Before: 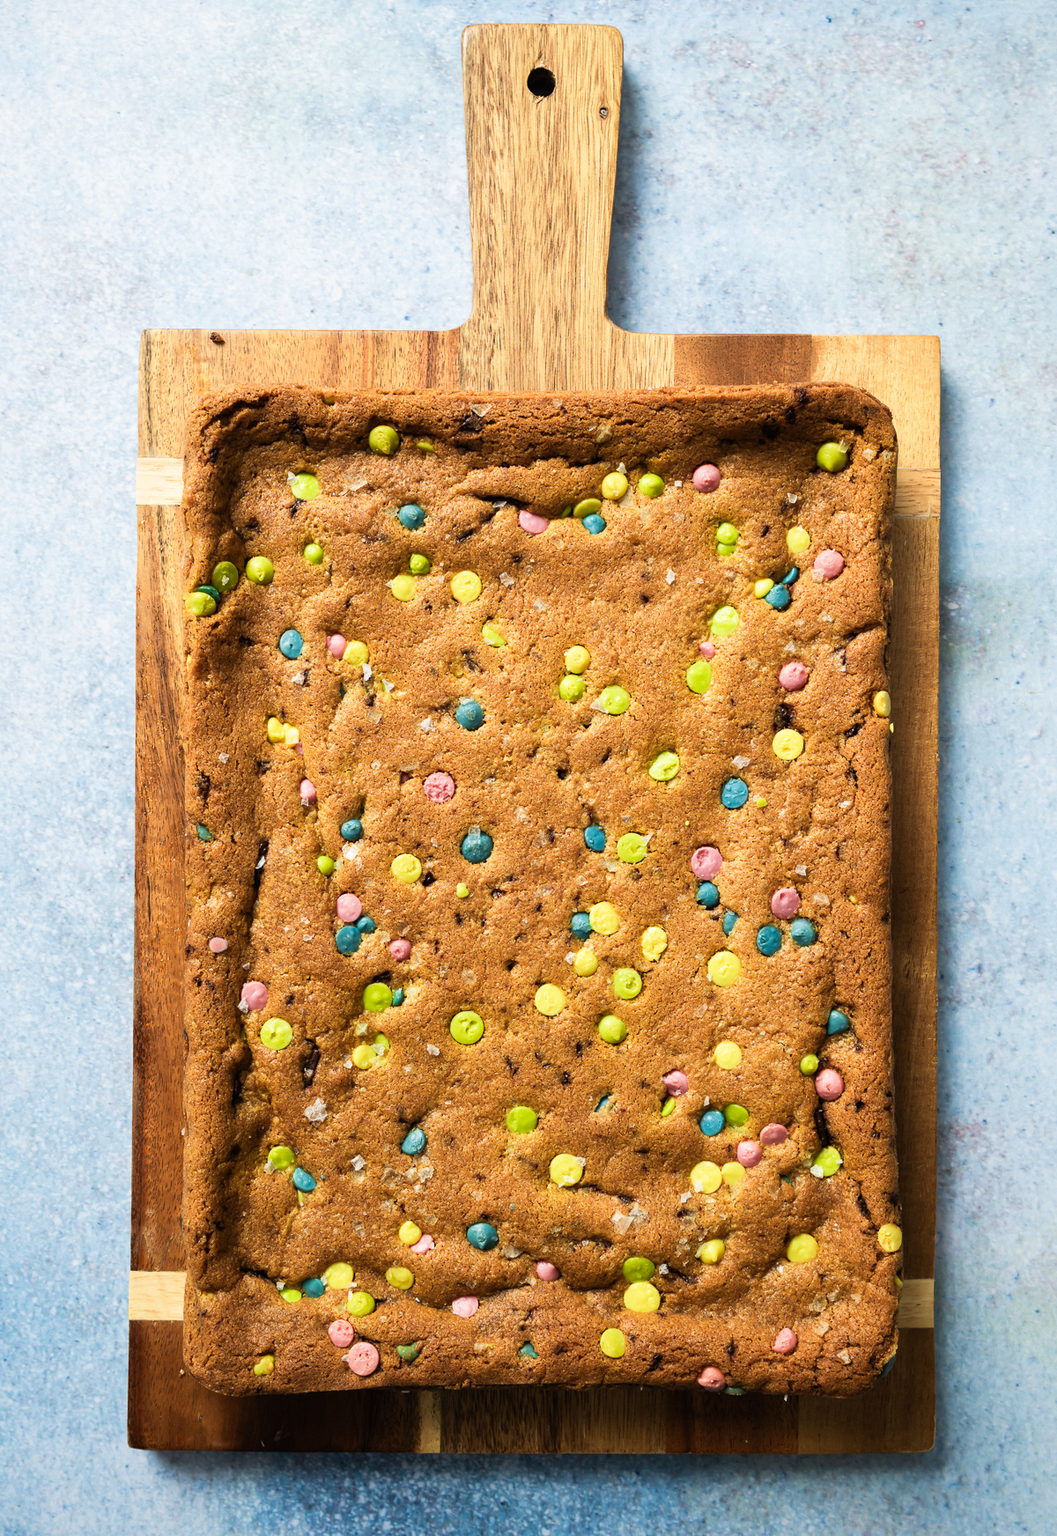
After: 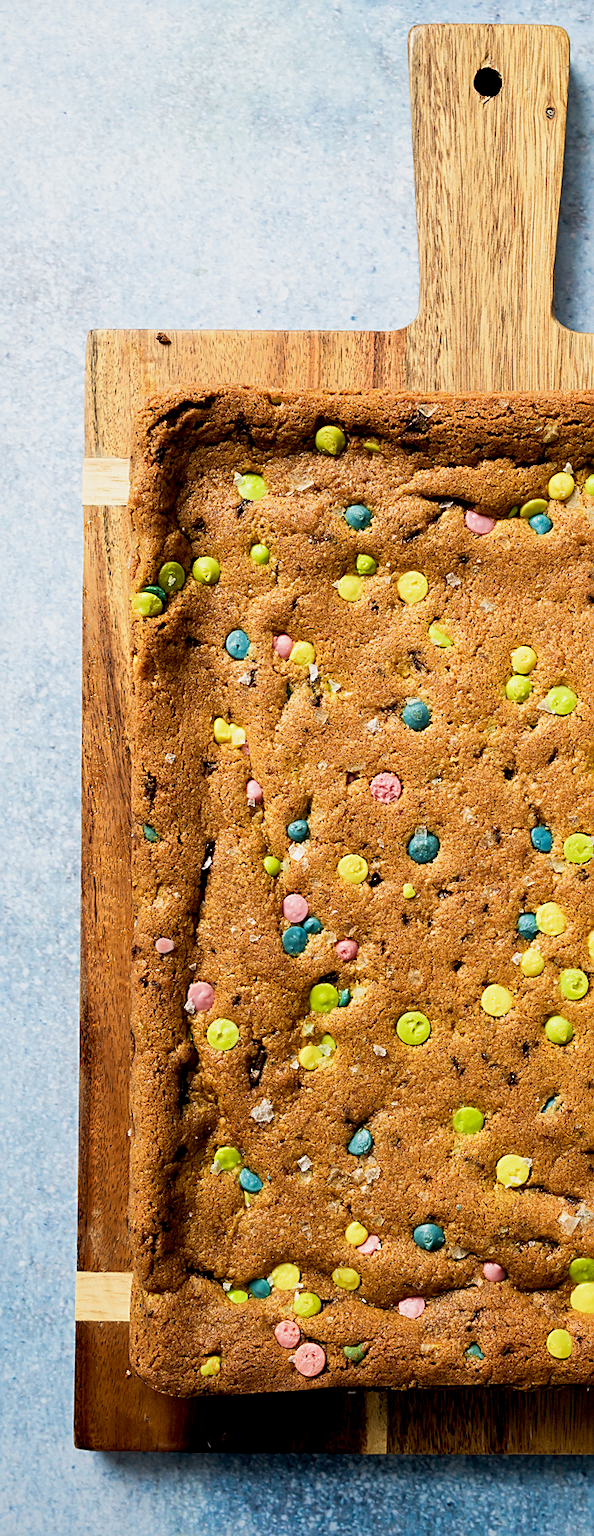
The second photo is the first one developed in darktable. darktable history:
exposure: black level correction 0.009, exposure -0.159 EV, compensate highlight preservation false
crop: left 5.114%, right 38.589%
sharpen: on, module defaults
